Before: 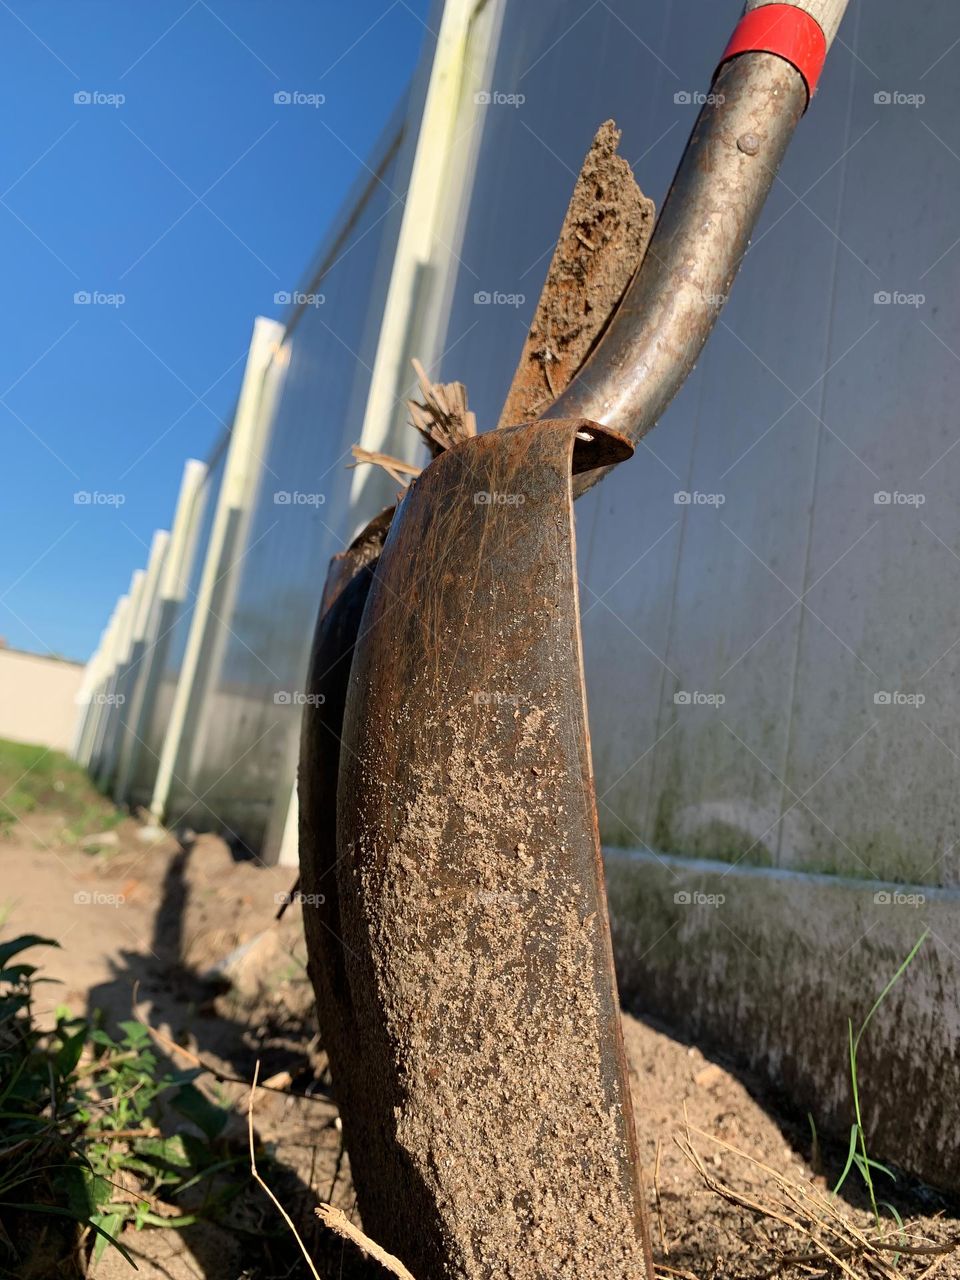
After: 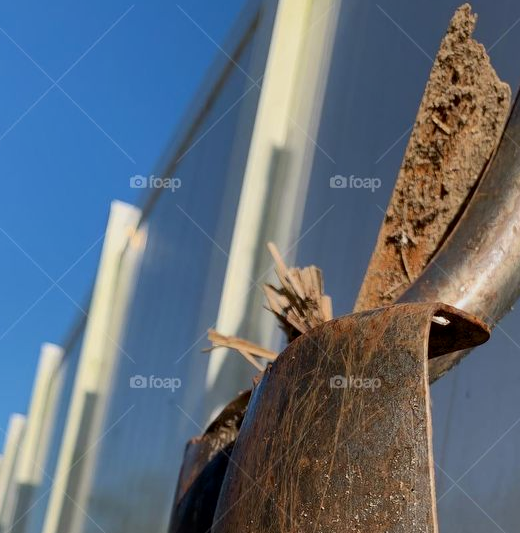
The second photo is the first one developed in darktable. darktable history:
shadows and highlights: radius 121.51, shadows 21.39, white point adjustment -9.56, highlights -15.42, soften with gaussian
crop: left 15.062%, top 9.112%, right 30.751%, bottom 49.194%
local contrast: mode bilateral grid, contrast 20, coarseness 50, detail 120%, midtone range 0.2
